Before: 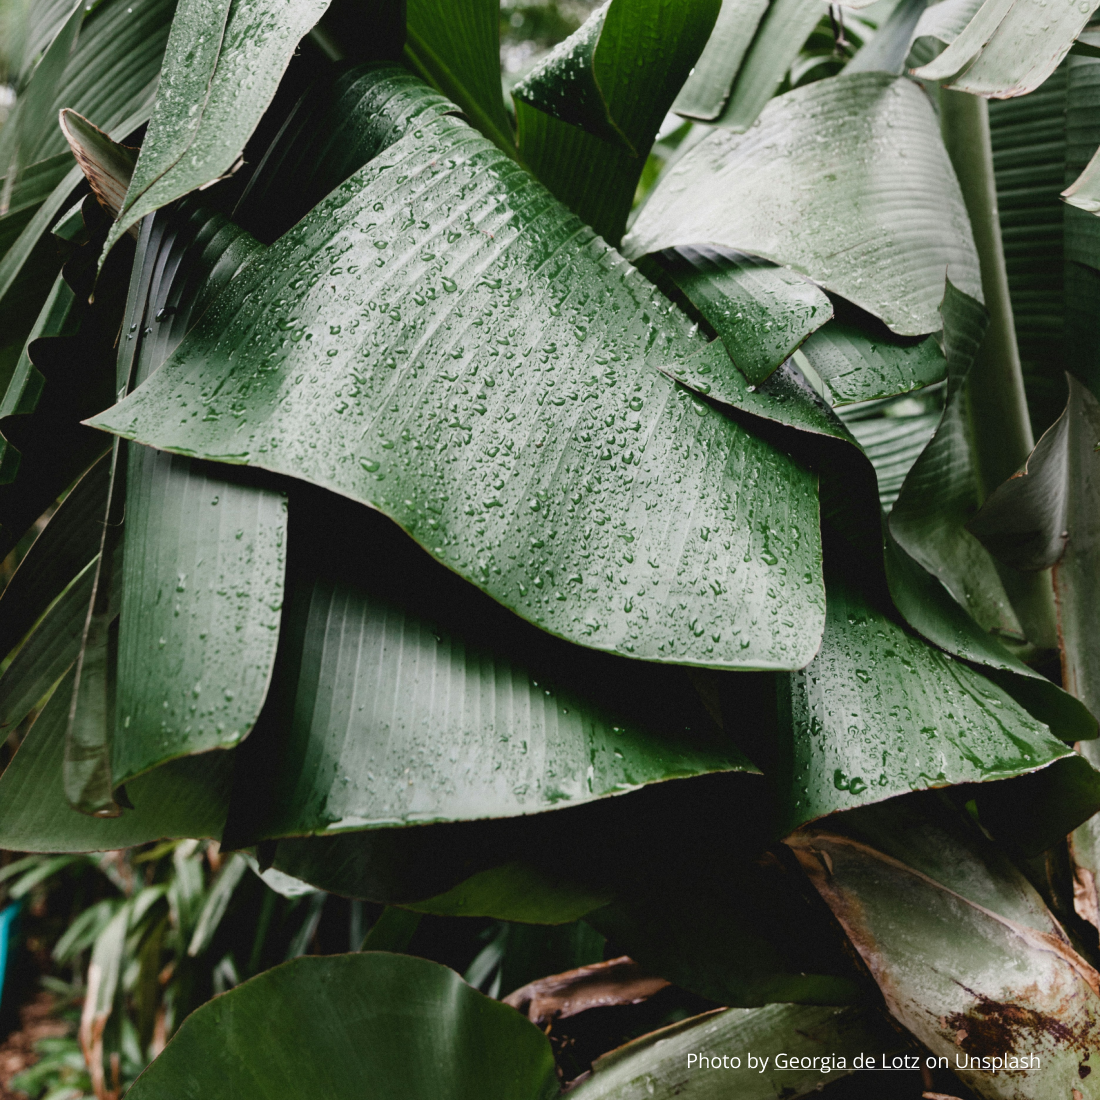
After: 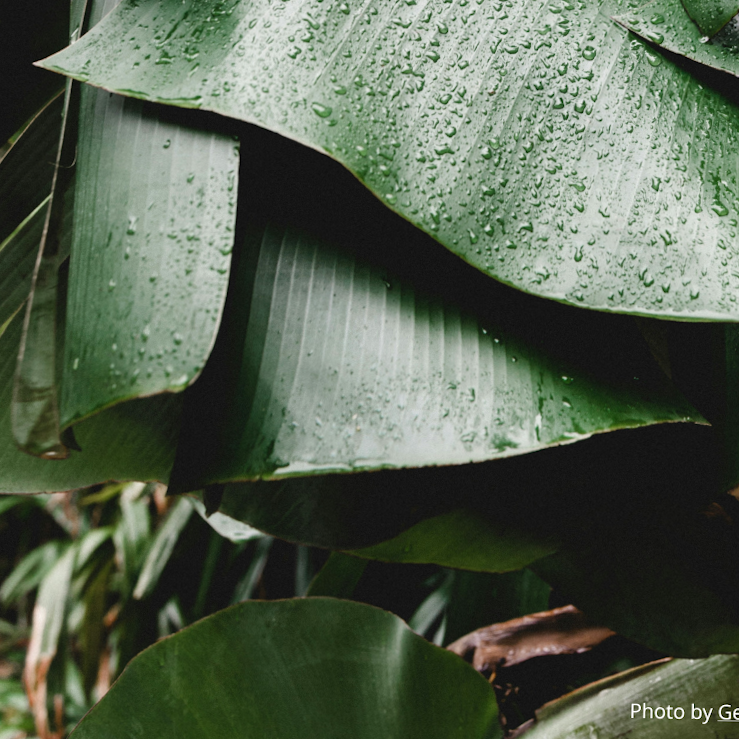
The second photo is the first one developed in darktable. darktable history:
crop and rotate: angle -0.82°, left 3.85%, top 31.828%, right 27.992%
exposure: exposure 0.207 EV, compensate highlight preservation false
